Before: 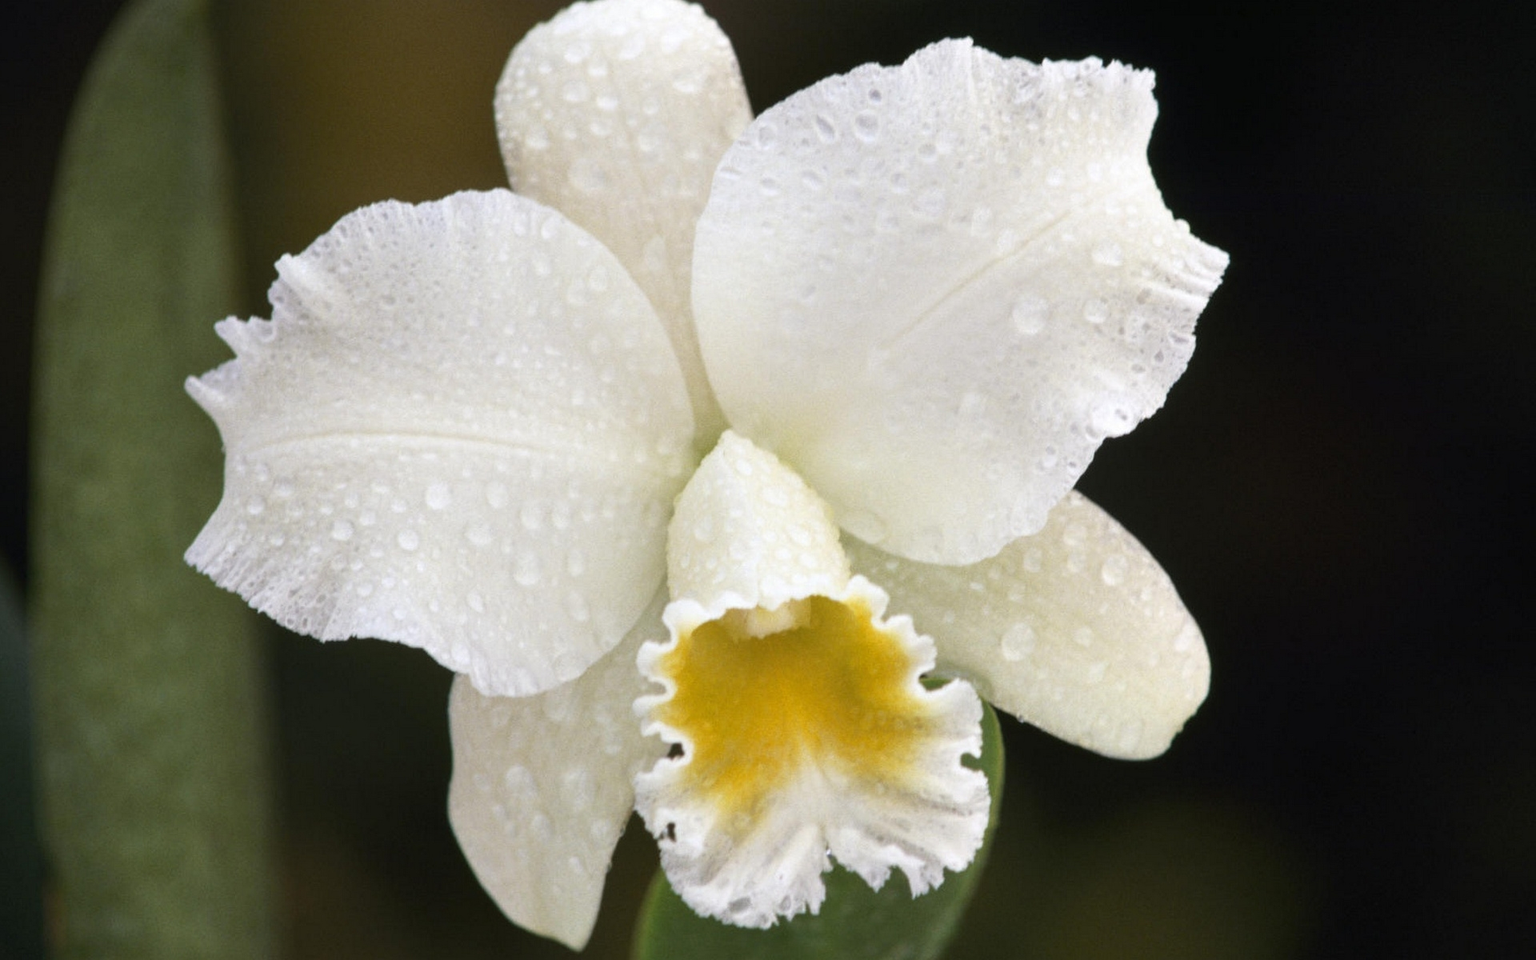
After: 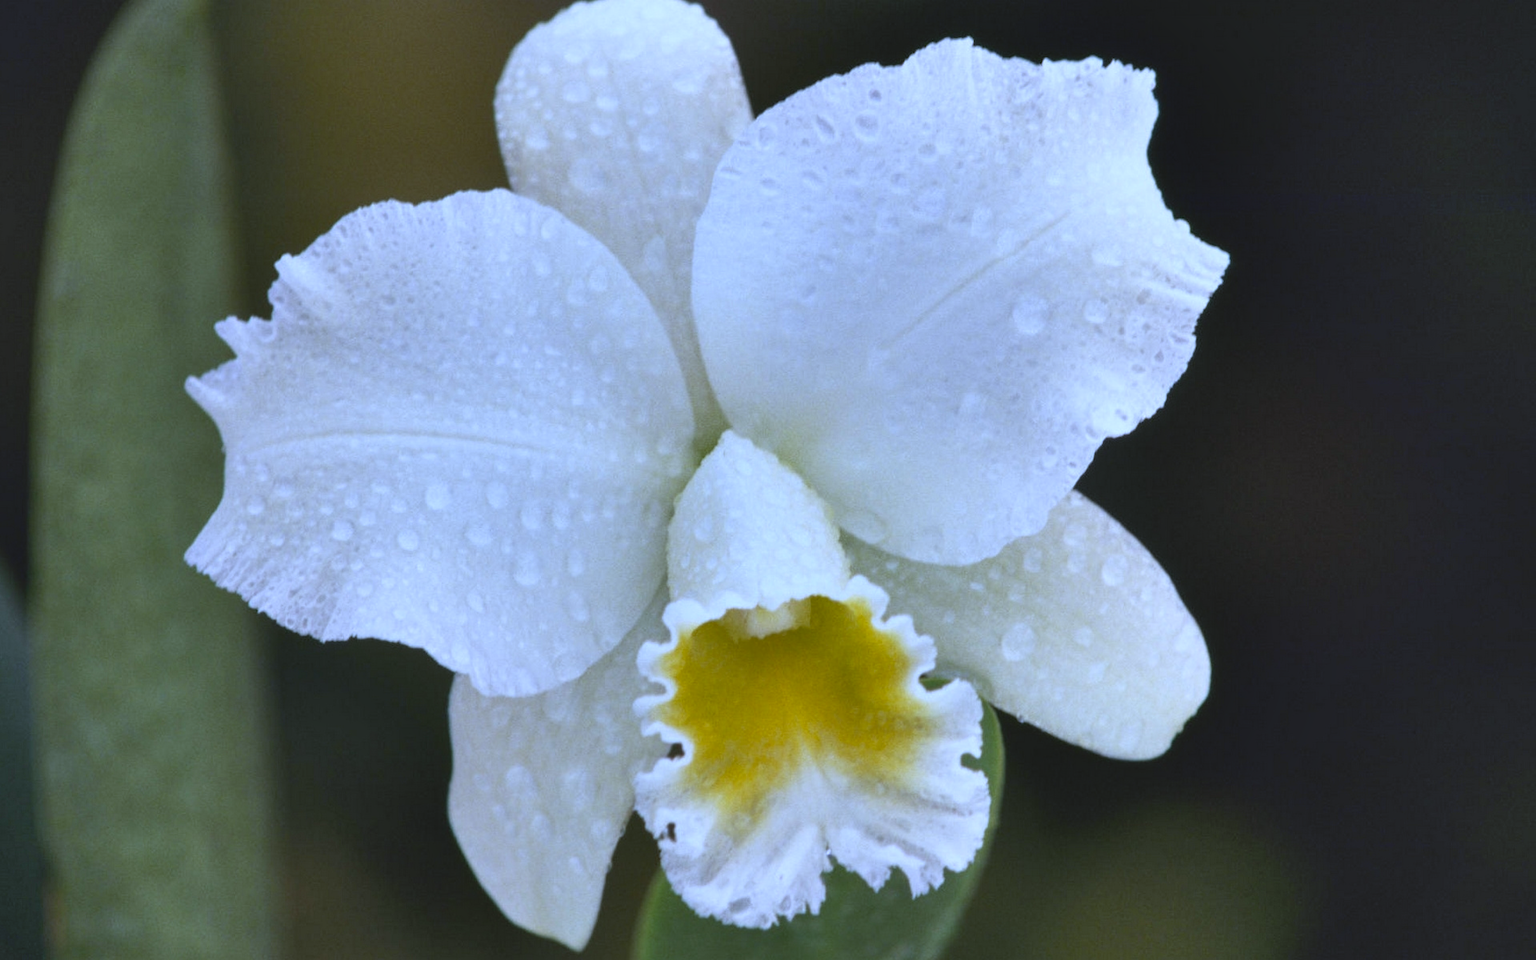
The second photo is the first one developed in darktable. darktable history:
shadows and highlights: soften with gaussian
white balance: red 0.871, blue 1.249
contrast brightness saturation: contrast -0.11
